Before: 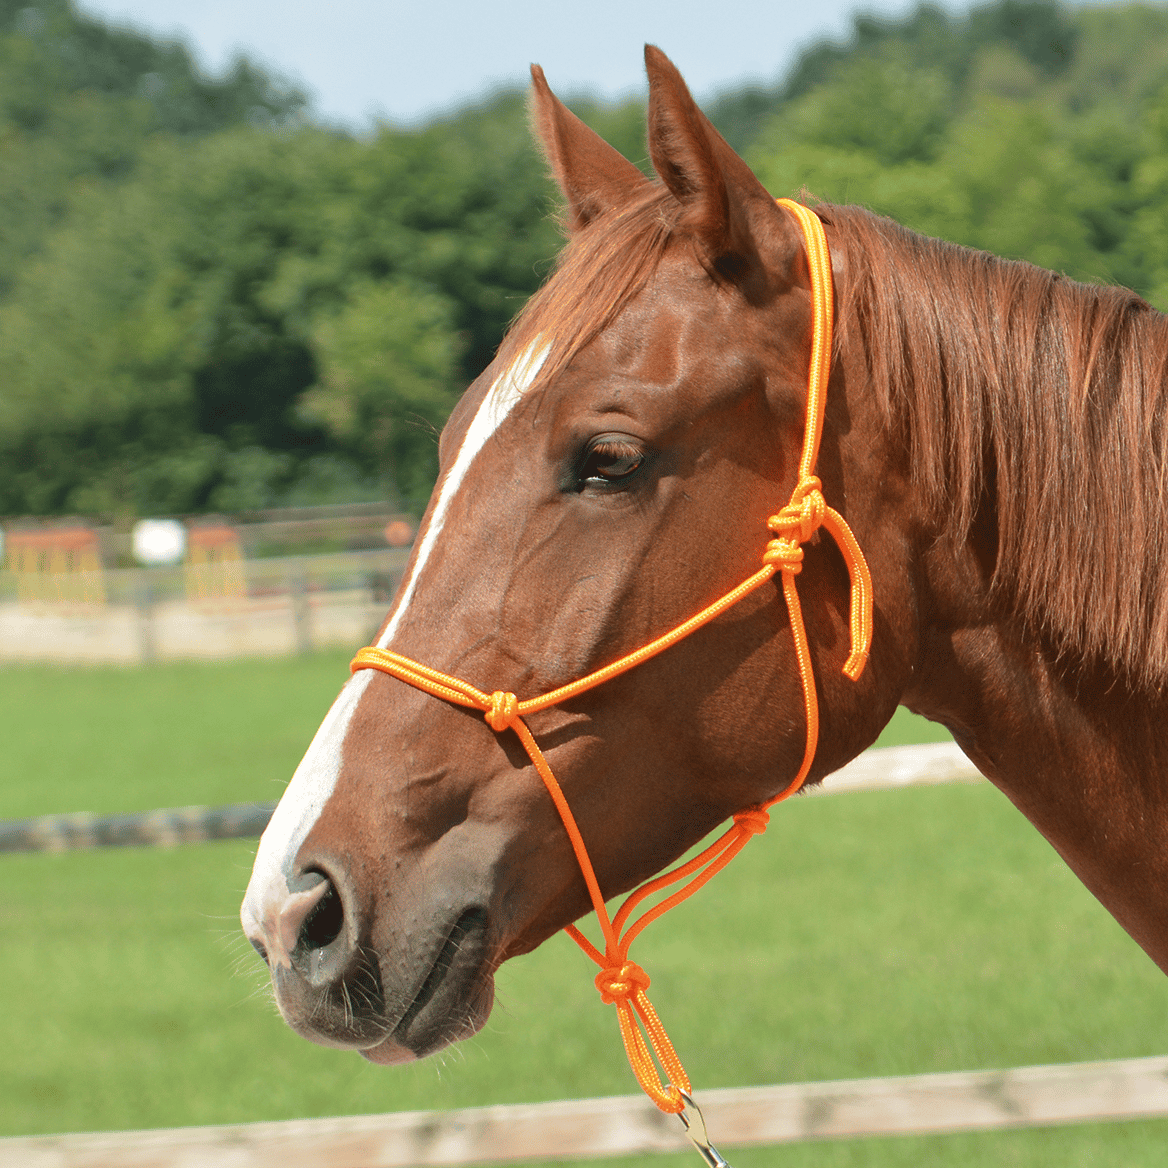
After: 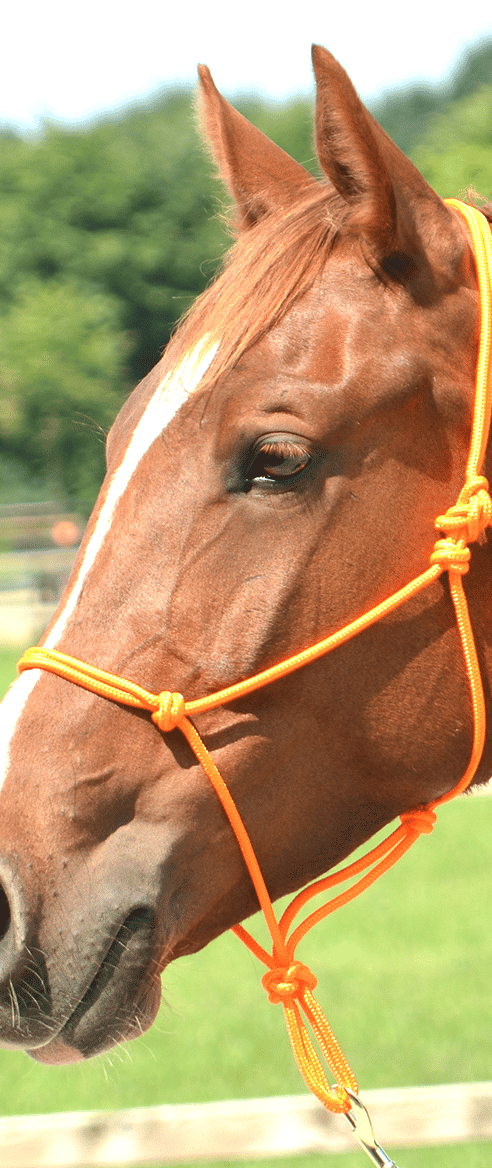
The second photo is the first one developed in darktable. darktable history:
crop: left 28.583%, right 29.231%
exposure: exposure 0.77 EV, compensate highlight preservation false
white balance: red 1.009, blue 0.985
